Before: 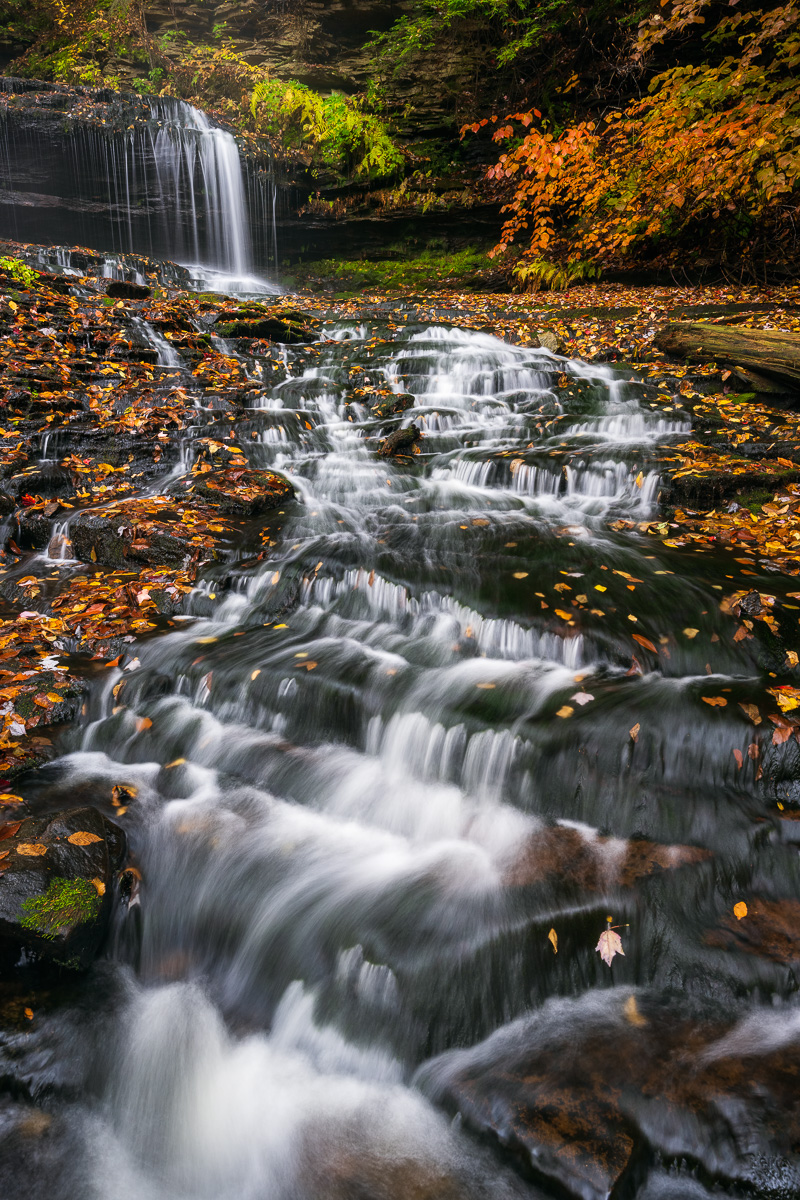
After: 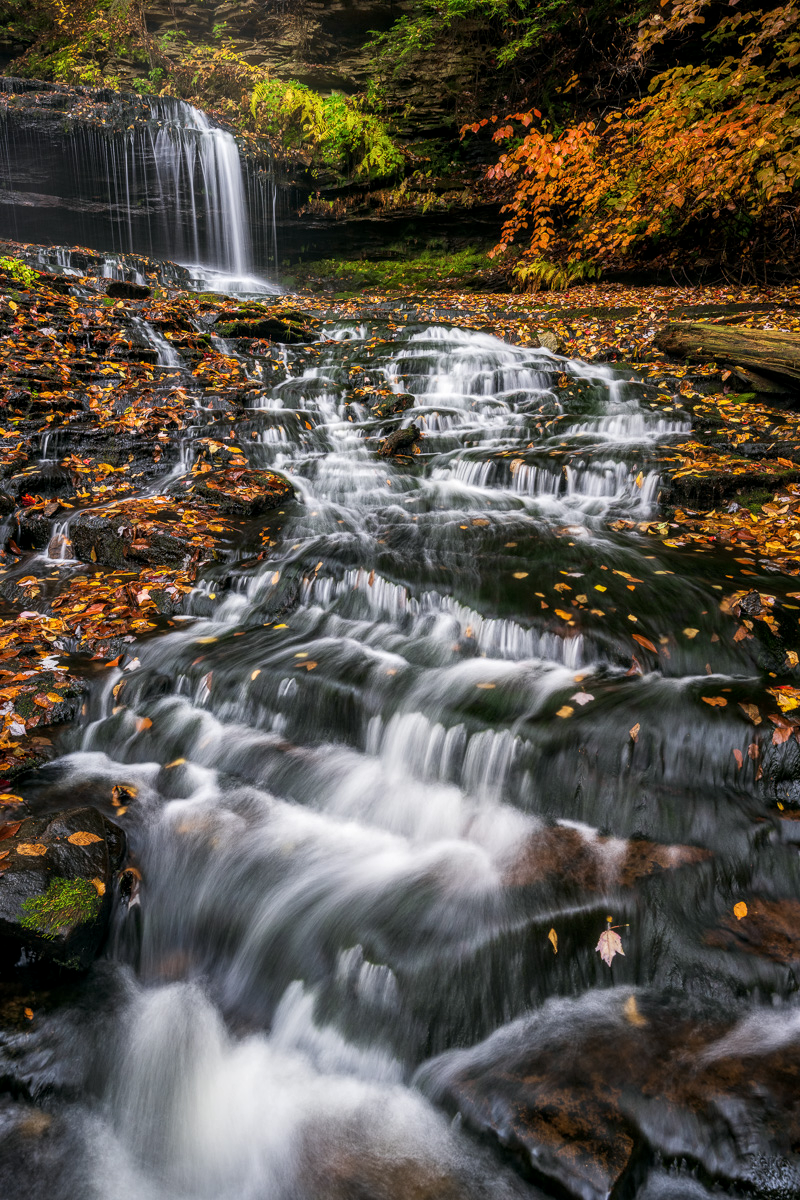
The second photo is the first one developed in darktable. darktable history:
exposure: exposure -0.072 EV, compensate highlight preservation false
local contrast: on, module defaults
